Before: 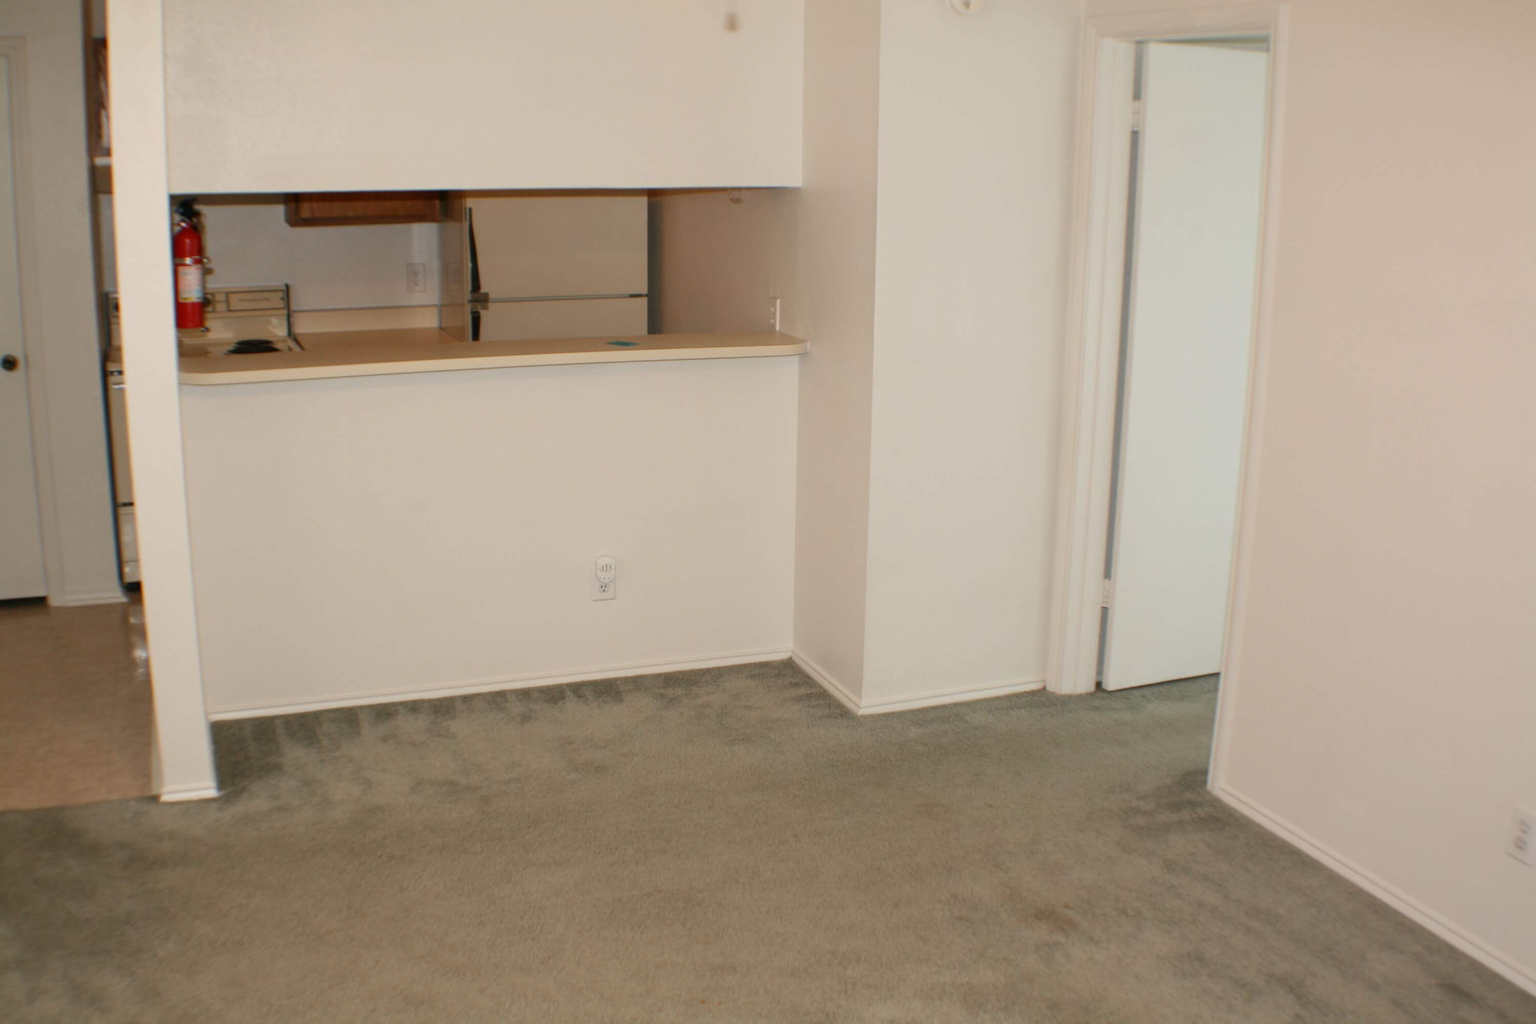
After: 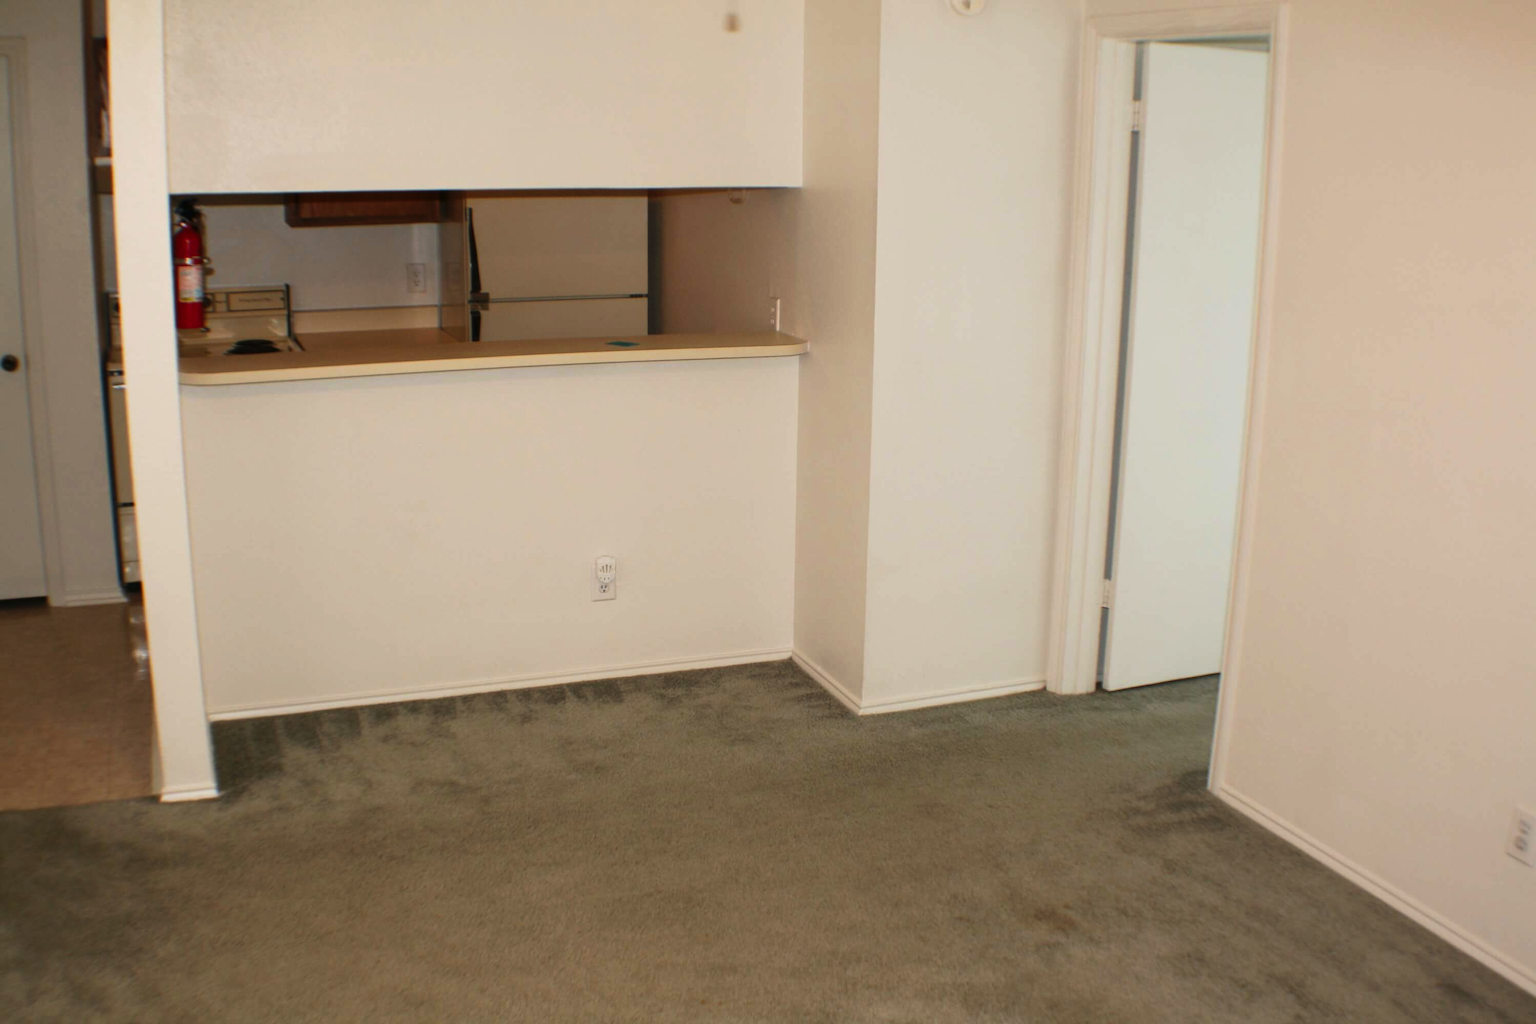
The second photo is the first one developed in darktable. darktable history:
tone curve: curves: ch0 [(0, 0) (0.003, 0.004) (0.011, 0.009) (0.025, 0.017) (0.044, 0.029) (0.069, 0.04) (0.1, 0.051) (0.136, 0.07) (0.177, 0.095) (0.224, 0.131) (0.277, 0.179) (0.335, 0.237) (0.399, 0.302) (0.468, 0.386) (0.543, 0.471) (0.623, 0.576) (0.709, 0.699) (0.801, 0.817) (0.898, 0.917) (1, 1)], preserve colors none
tone equalizer: on, module defaults
